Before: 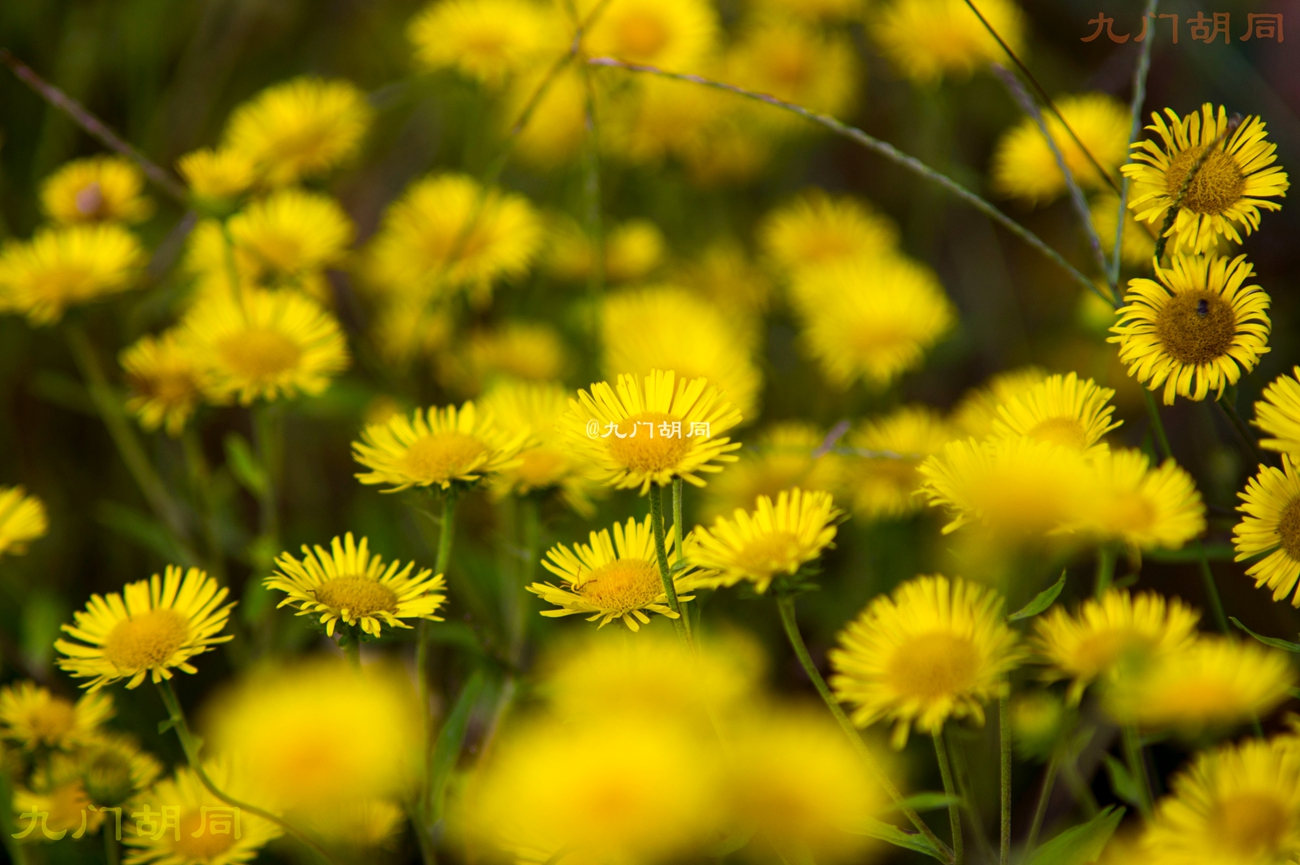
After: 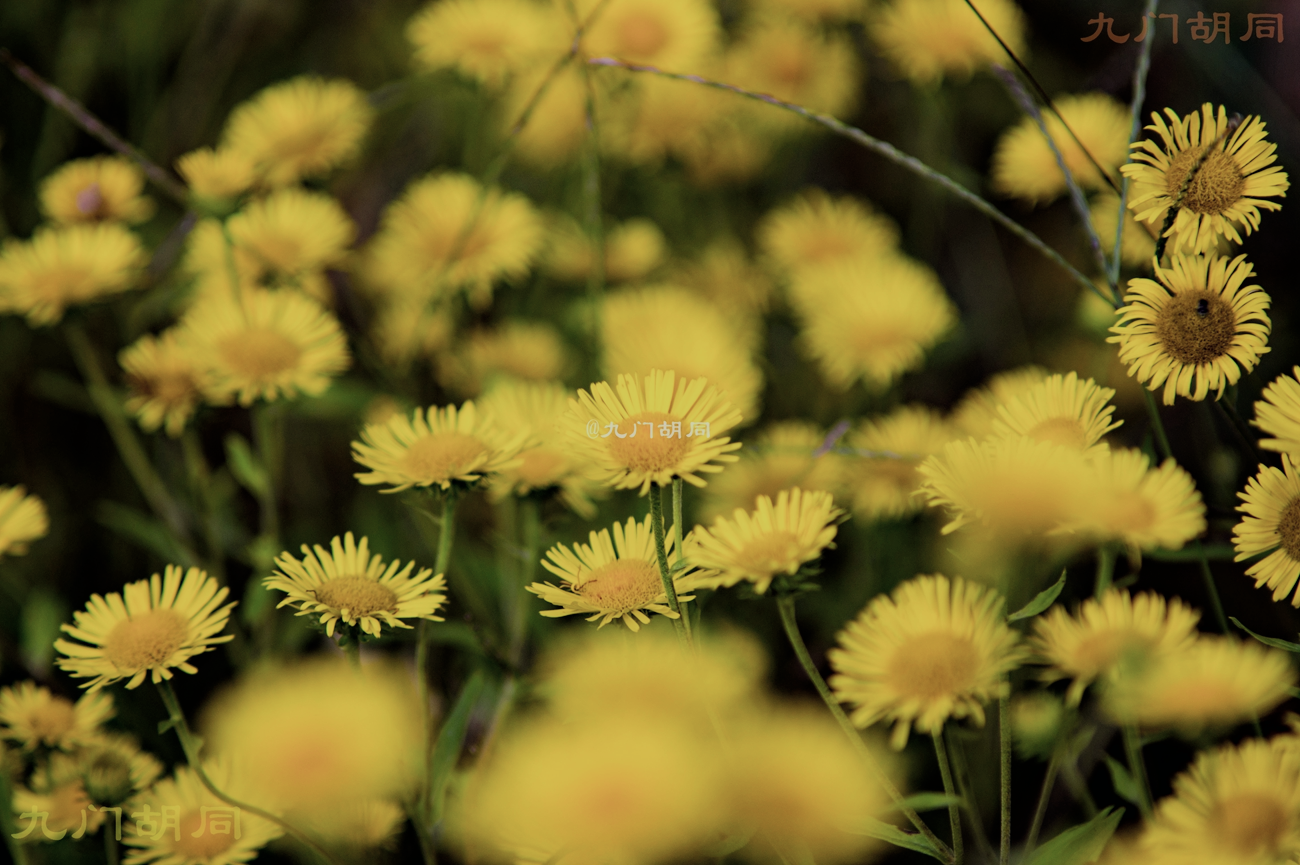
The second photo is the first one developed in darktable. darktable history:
haze removal: compatibility mode true, adaptive false
color correction: highlights b* -0.033, saturation 0.773
filmic rgb: black relative exposure -7.16 EV, white relative exposure 5.39 EV, hardness 3.03
